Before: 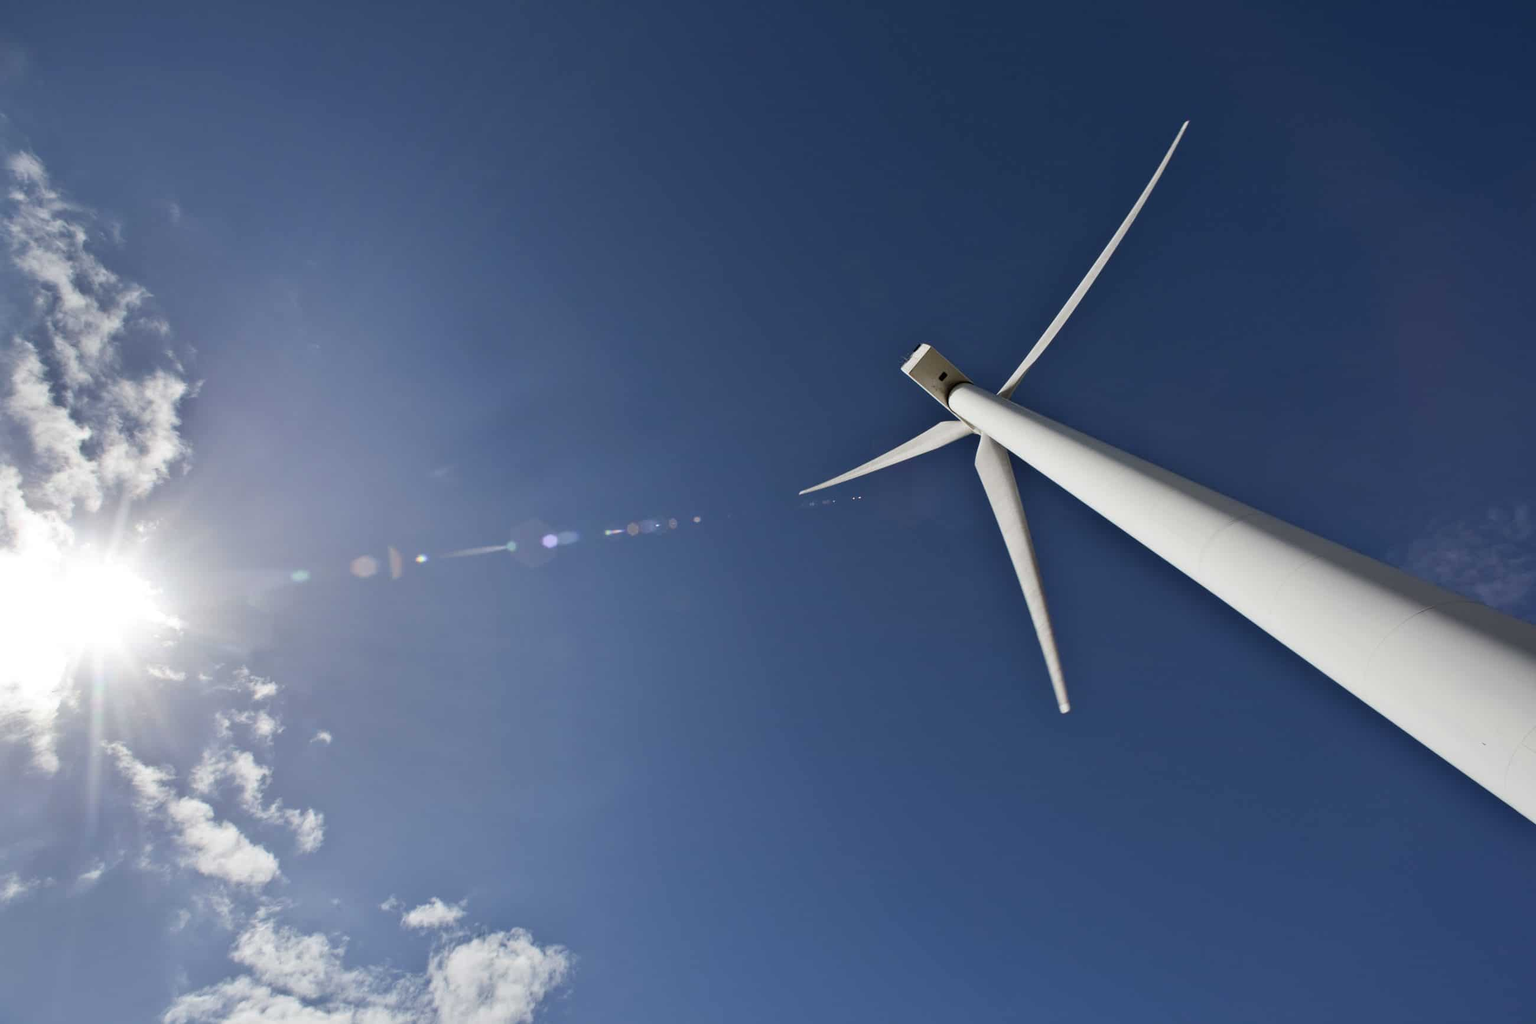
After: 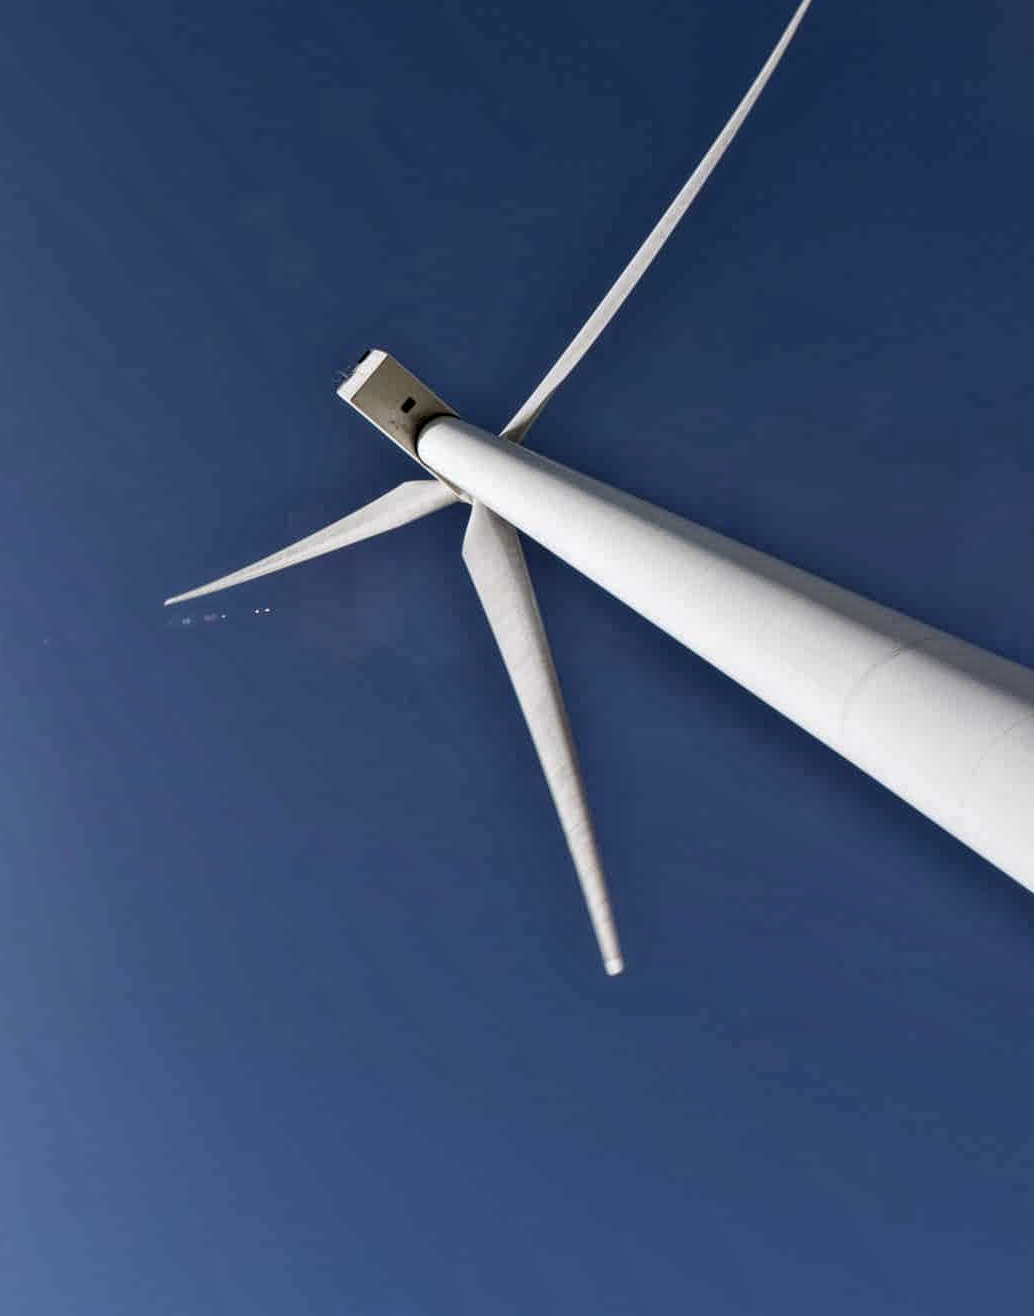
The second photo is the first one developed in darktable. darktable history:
crop: left 45.721%, top 13.393%, right 14.118%, bottom 10.01%
white balance: red 1.004, blue 1.024
tone equalizer: on, module defaults
local contrast: highlights 100%, shadows 100%, detail 200%, midtone range 0.2
